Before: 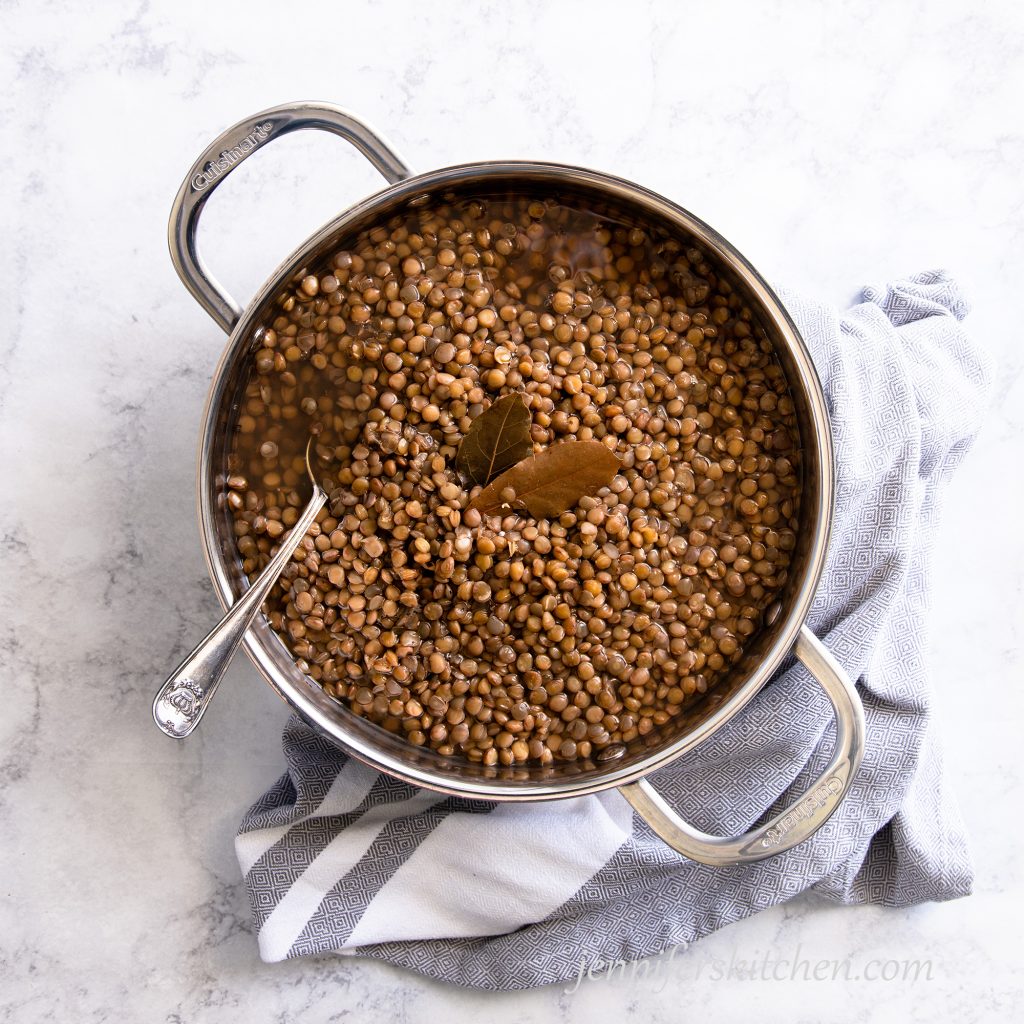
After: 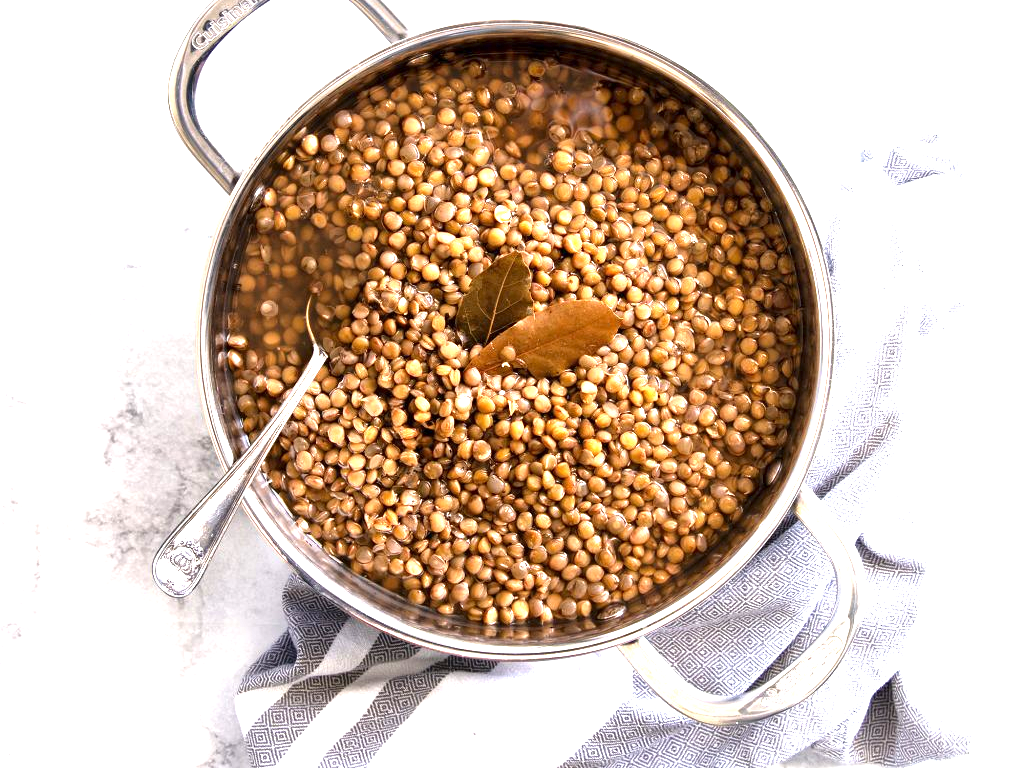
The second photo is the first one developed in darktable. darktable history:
white balance: emerald 1
crop: top 13.819%, bottom 11.169%
exposure: black level correction 0, exposure 1.388 EV, compensate exposure bias true, compensate highlight preservation false
local contrast: mode bilateral grid, contrast 20, coarseness 50, detail 130%, midtone range 0.2
